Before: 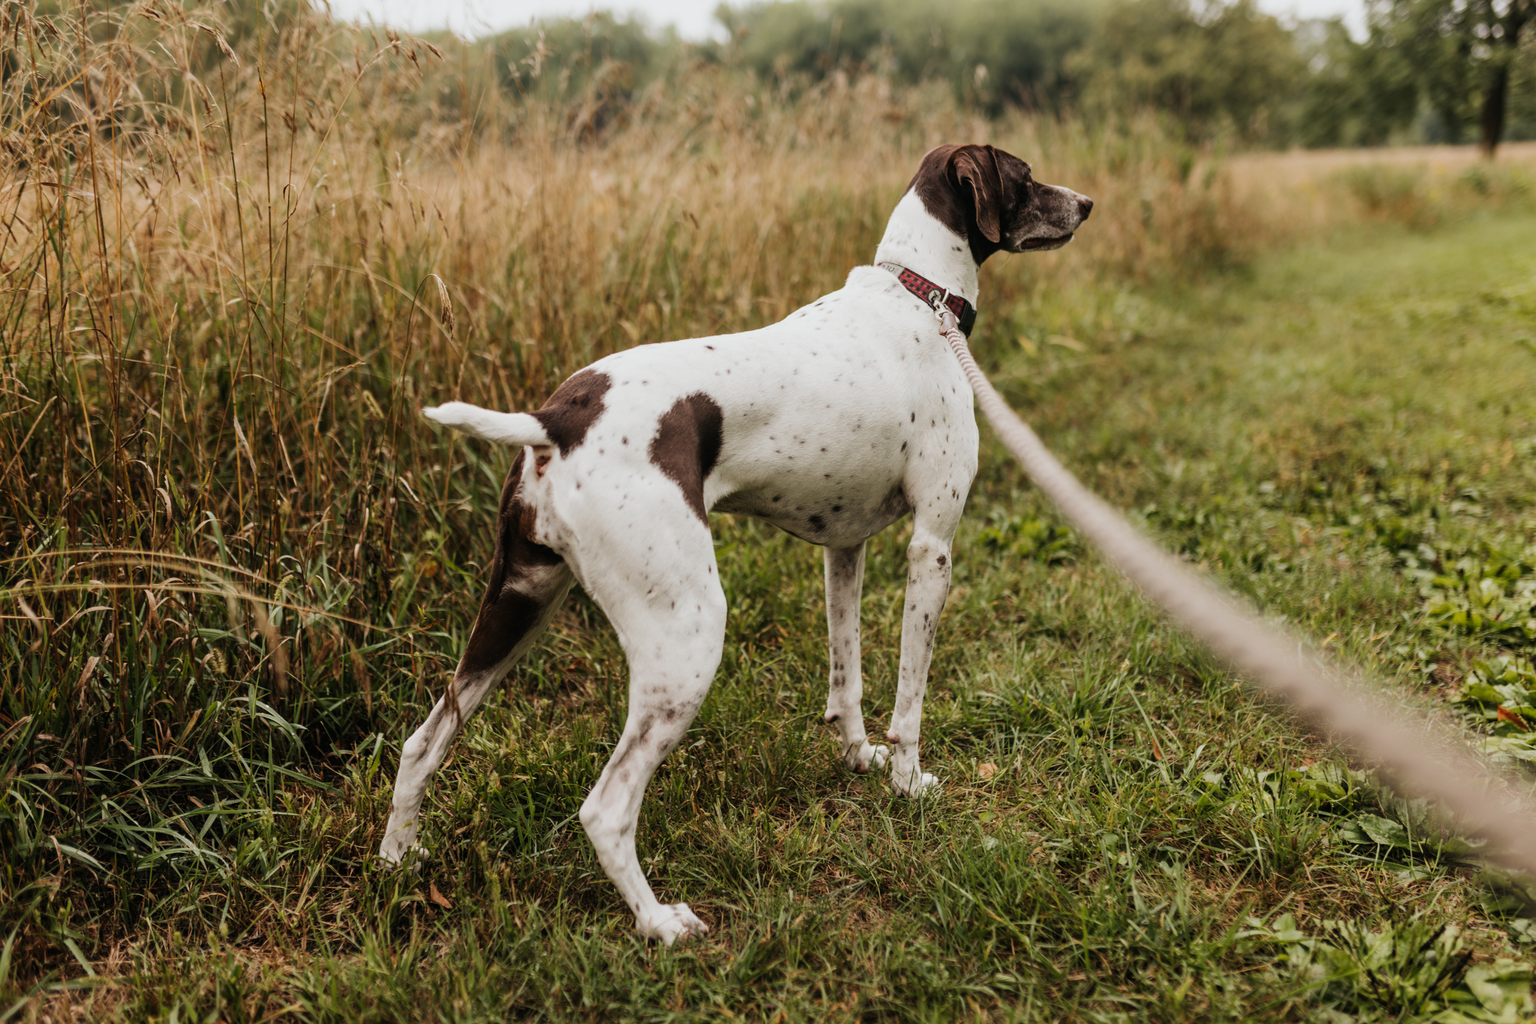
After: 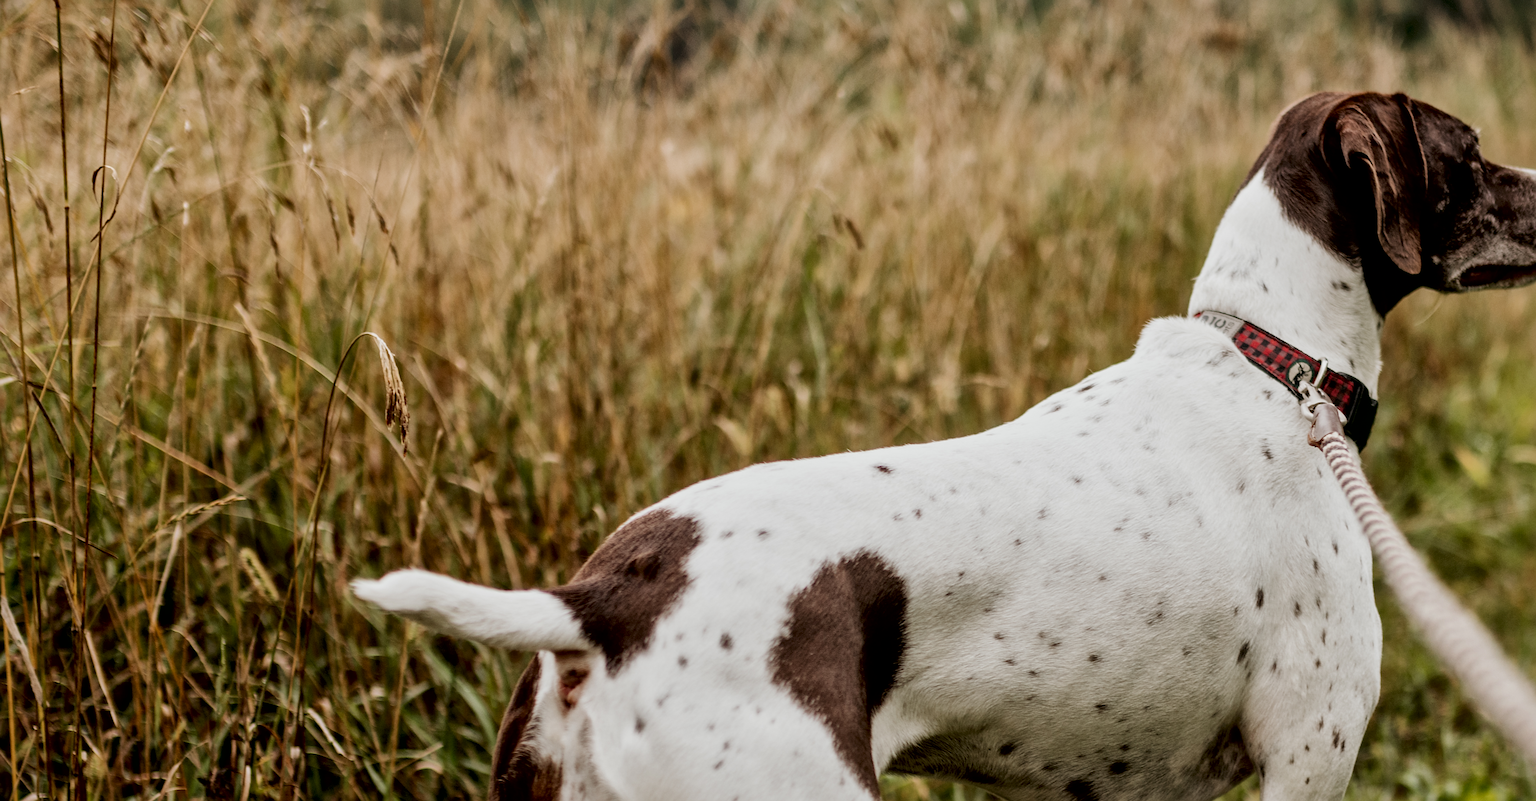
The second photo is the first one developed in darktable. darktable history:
sharpen: on, module defaults
exposure: black level correction 0.009, exposure -0.165 EV, compensate highlight preservation false
local contrast: mode bilateral grid, contrast 21, coarseness 51, detail 161%, midtone range 0.2
crop: left 15.221%, top 9.287%, right 30.845%, bottom 48.51%
